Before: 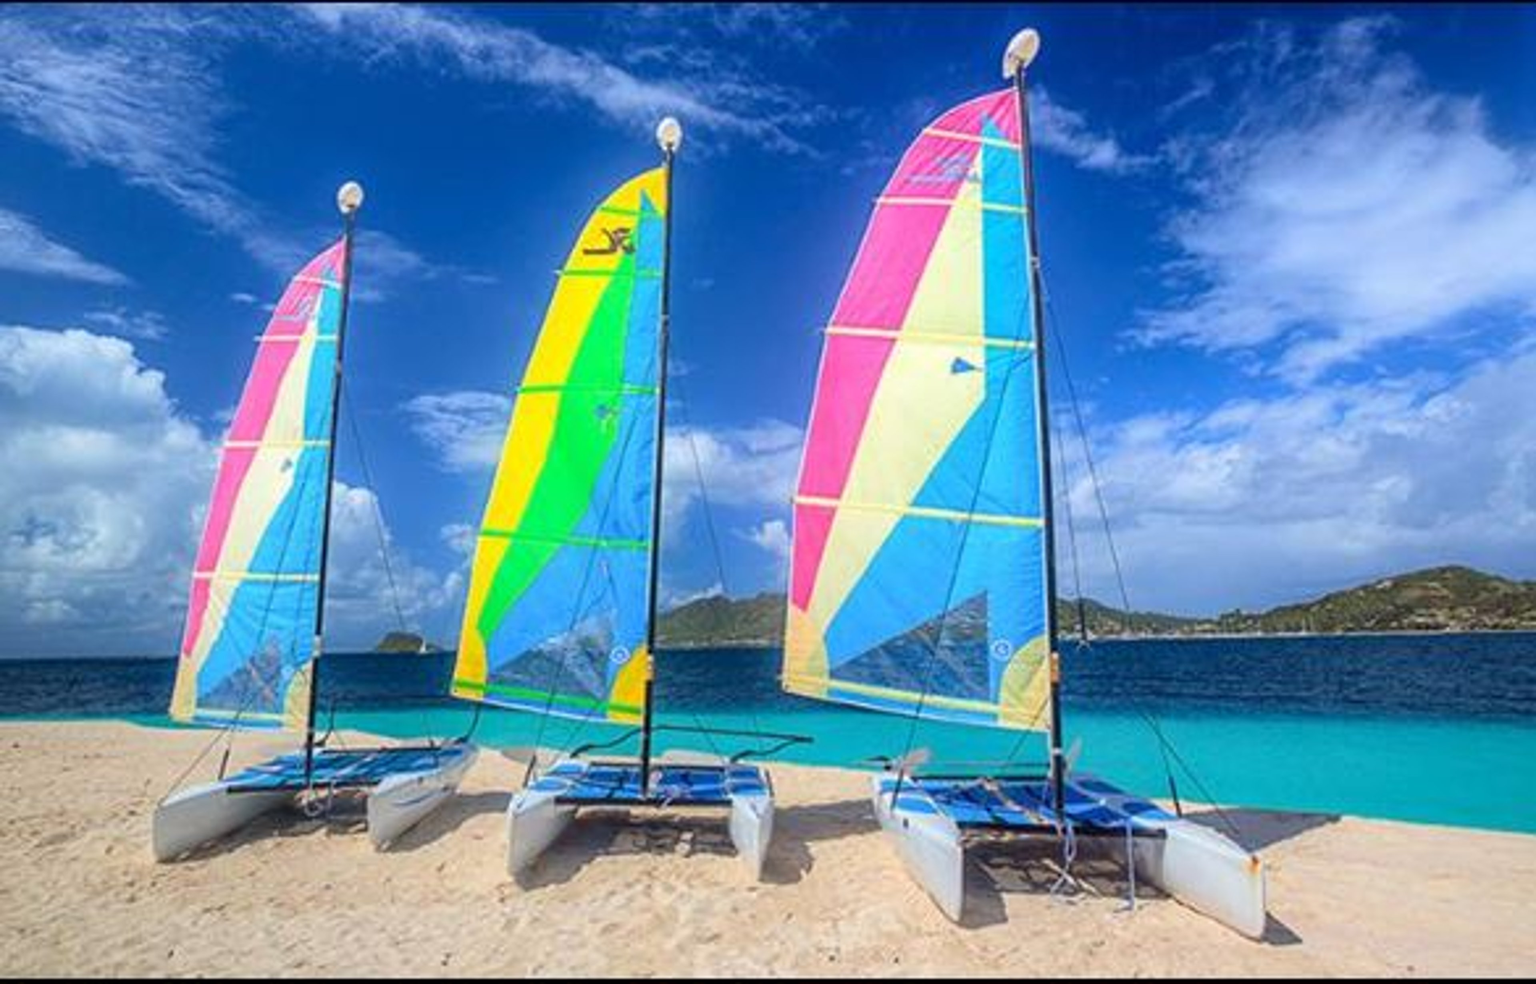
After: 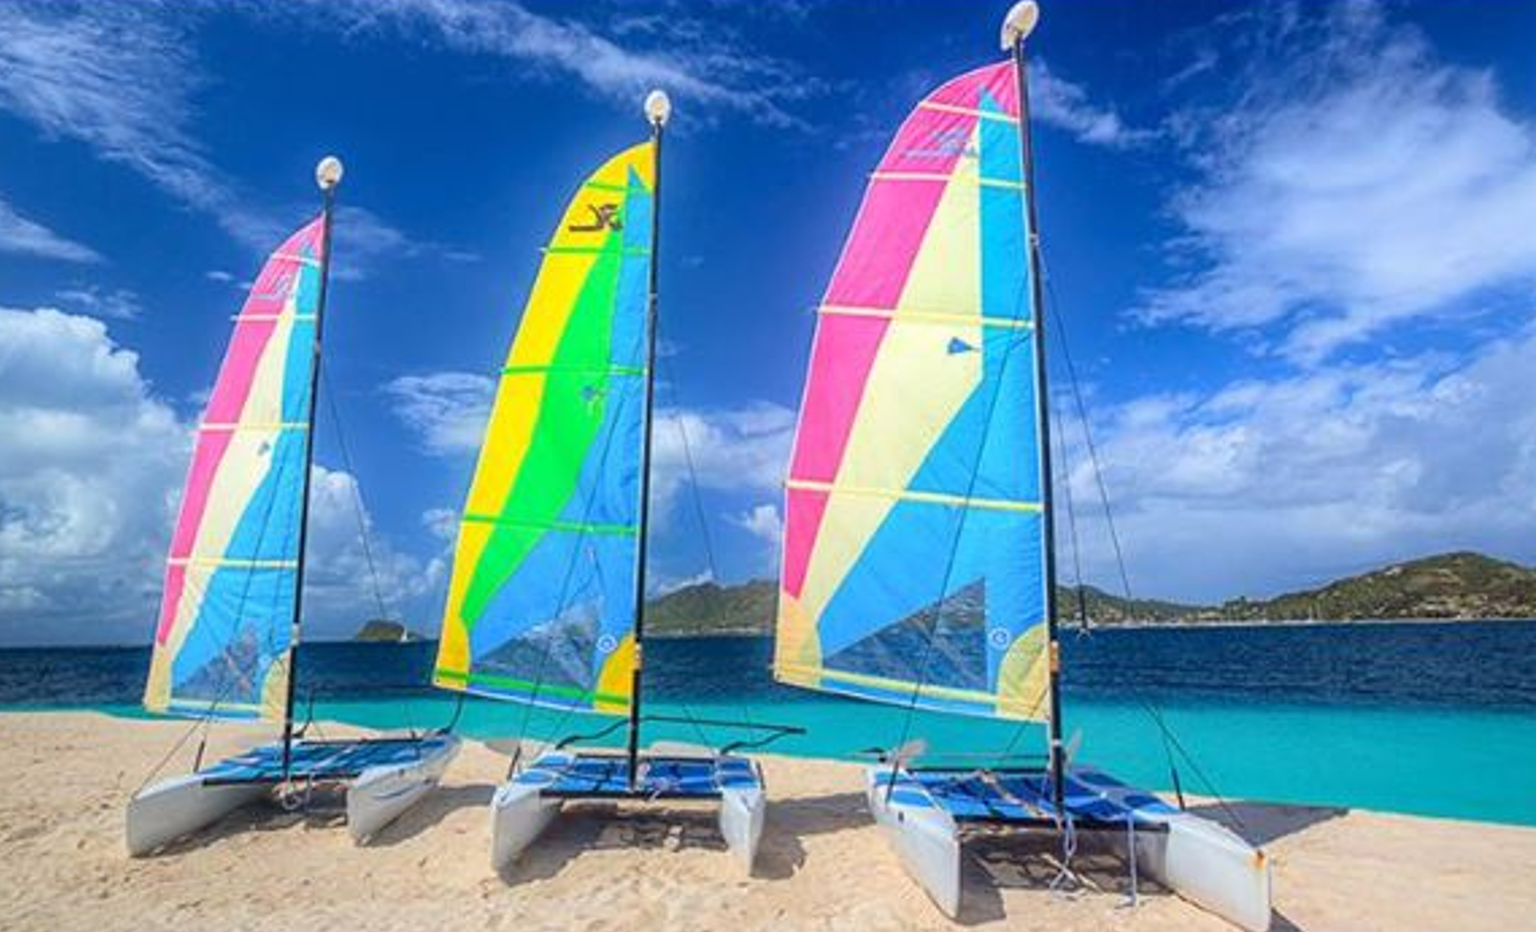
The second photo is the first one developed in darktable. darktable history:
crop: left 2.001%, top 3.049%, right 0.804%, bottom 4.837%
